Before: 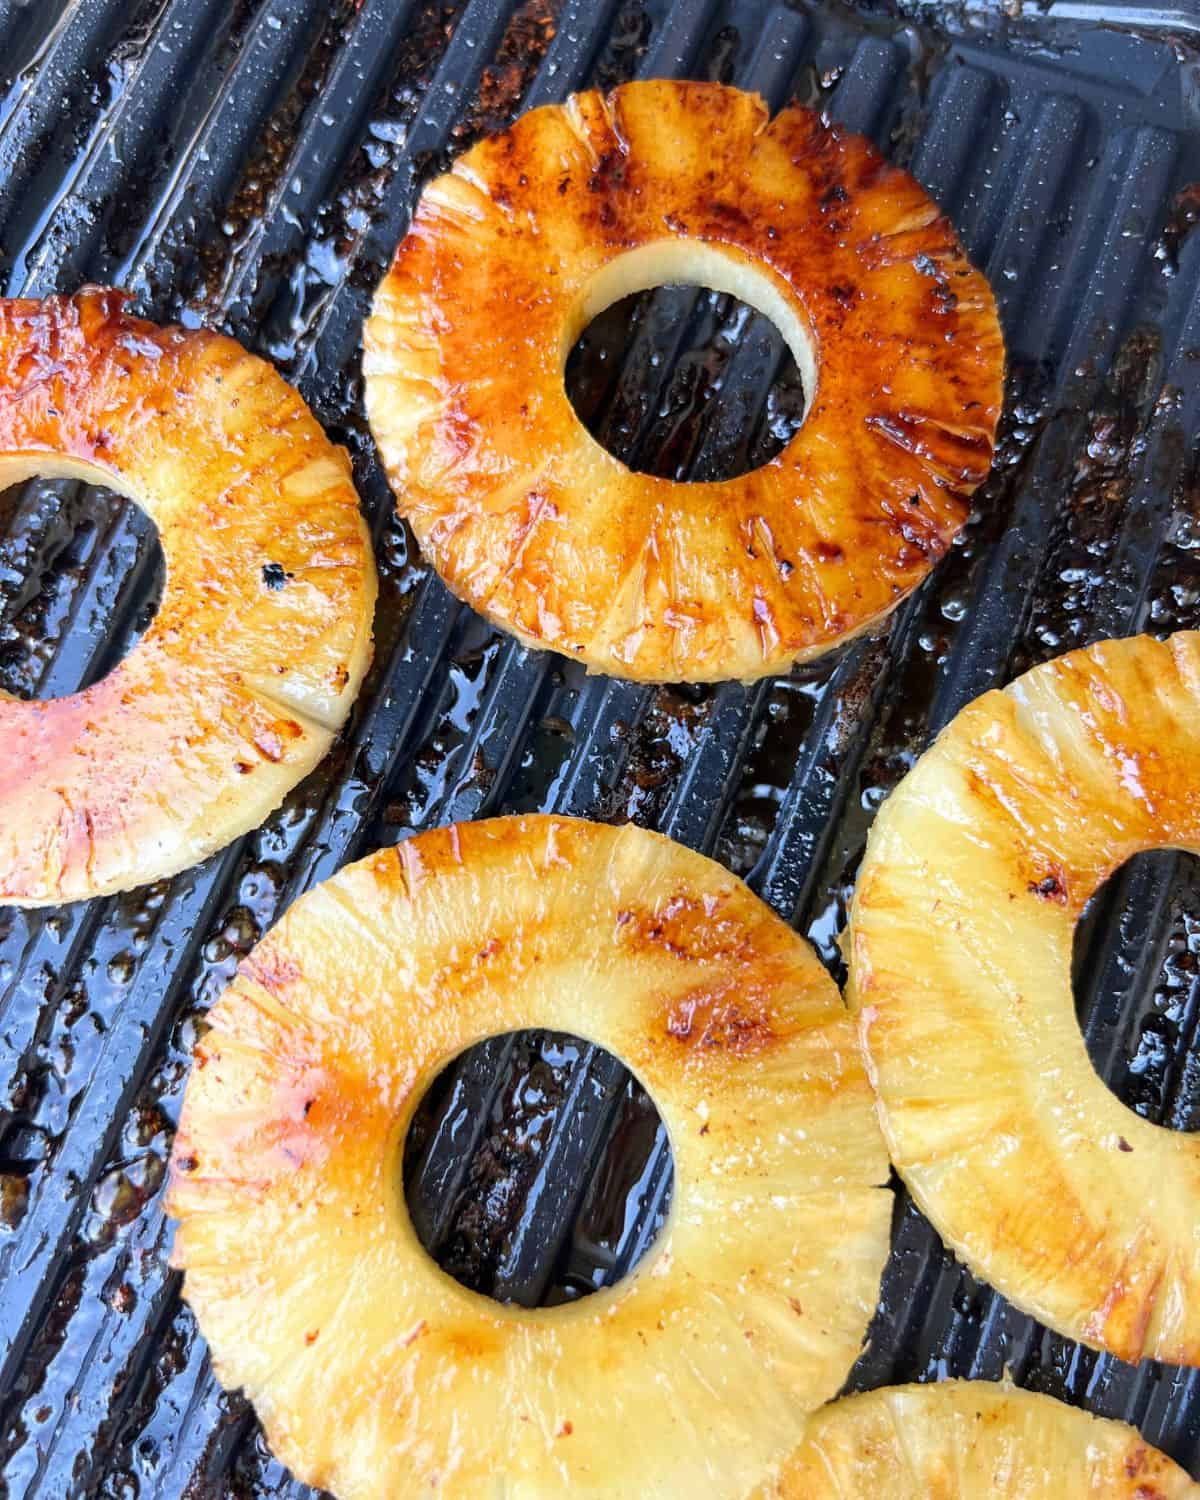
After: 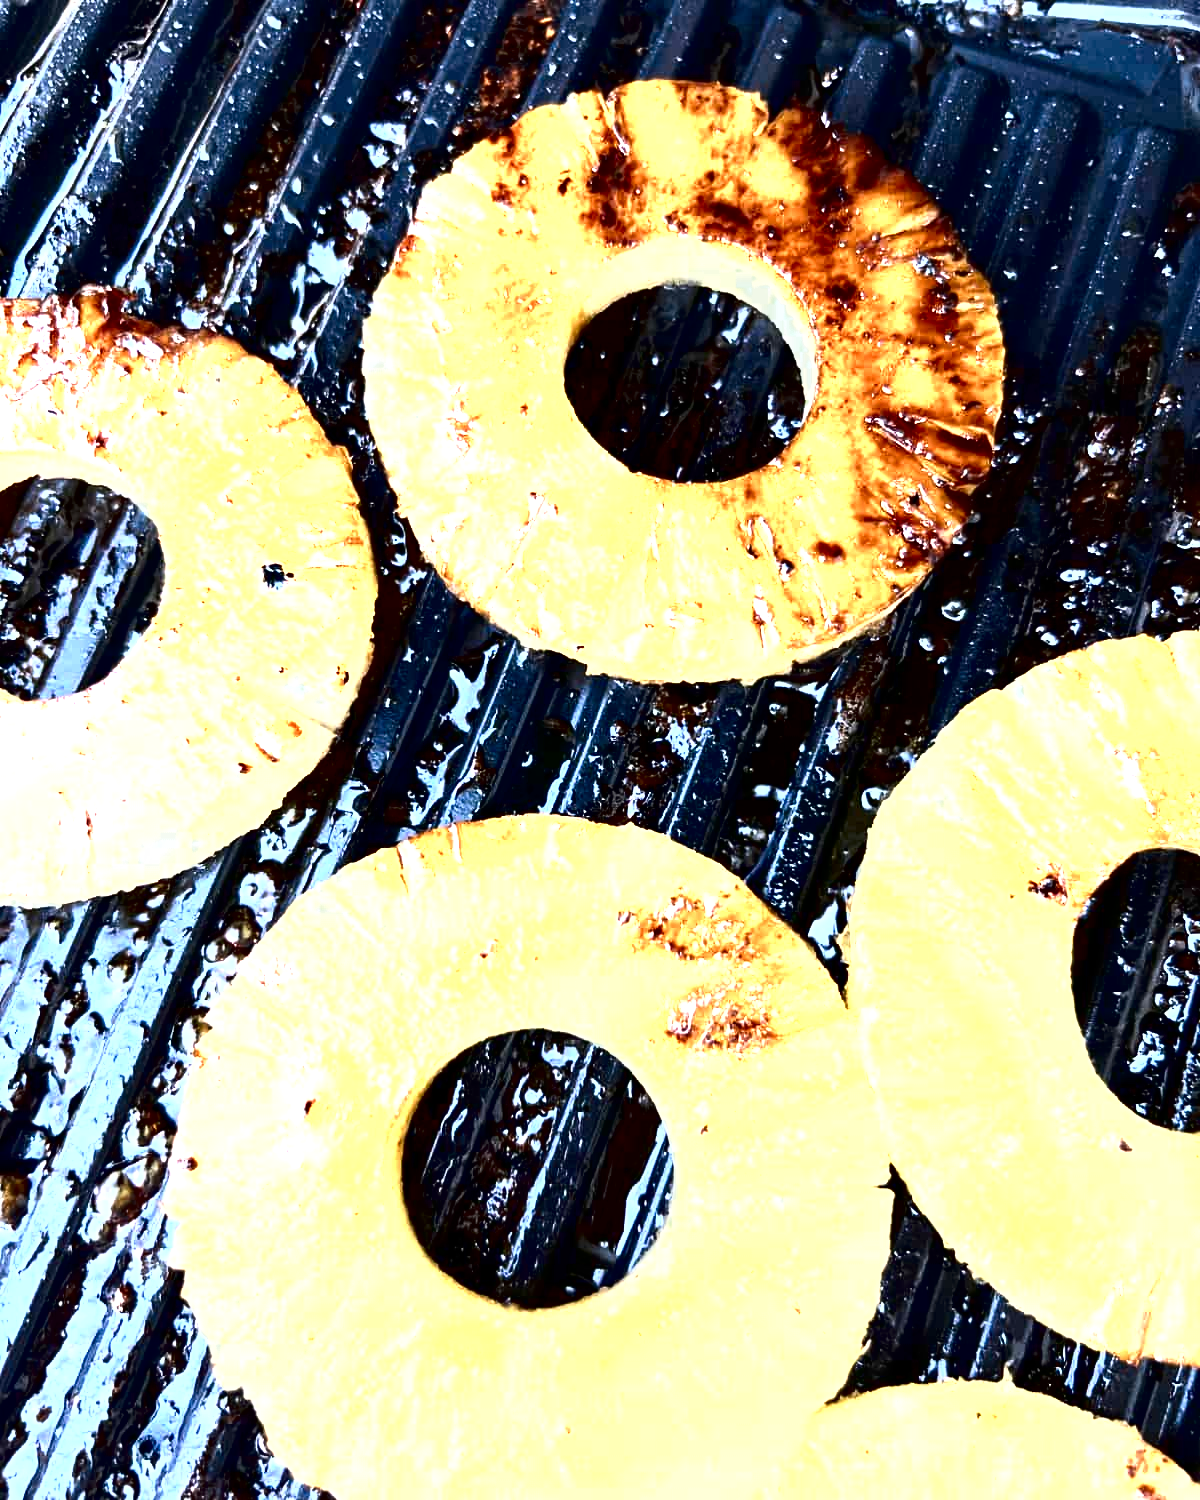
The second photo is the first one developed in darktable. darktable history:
tone curve: curves: ch0 [(0, 0) (0.003, 0) (0.011, 0) (0.025, 0) (0.044, 0.001) (0.069, 0.003) (0.1, 0.003) (0.136, 0.006) (0.177, 0.014) (0.224, 0.056) (0.277, 0.128) (0.335, 0.218) (0.399, 0.346) (0.468, 0.512) (0.543, 0.713) (0.623, 0.898) (0.709, 0.987) (0.801, 0.99) (0.898, 0.99) (1, 1)], color space Lab, independent channels, preserve colors none
color zones: curves: ch0 [(0.099, 0.624) (0.257, 0.596) (0.384, 0.376) (0.529, 0.492) (0.697, 0.564) (0.768, 0.532) (0.908, 0.644)]; ch1 [(0.112, 0.564) (0.254, 0.612) (0.432, 0.676) (0.592, 0.456) (0.743, 0.684) (0.888, 0.536)]; ch2 [(0.25, 0.5) (0.469, 0.36) (0.75, 0.5)]
